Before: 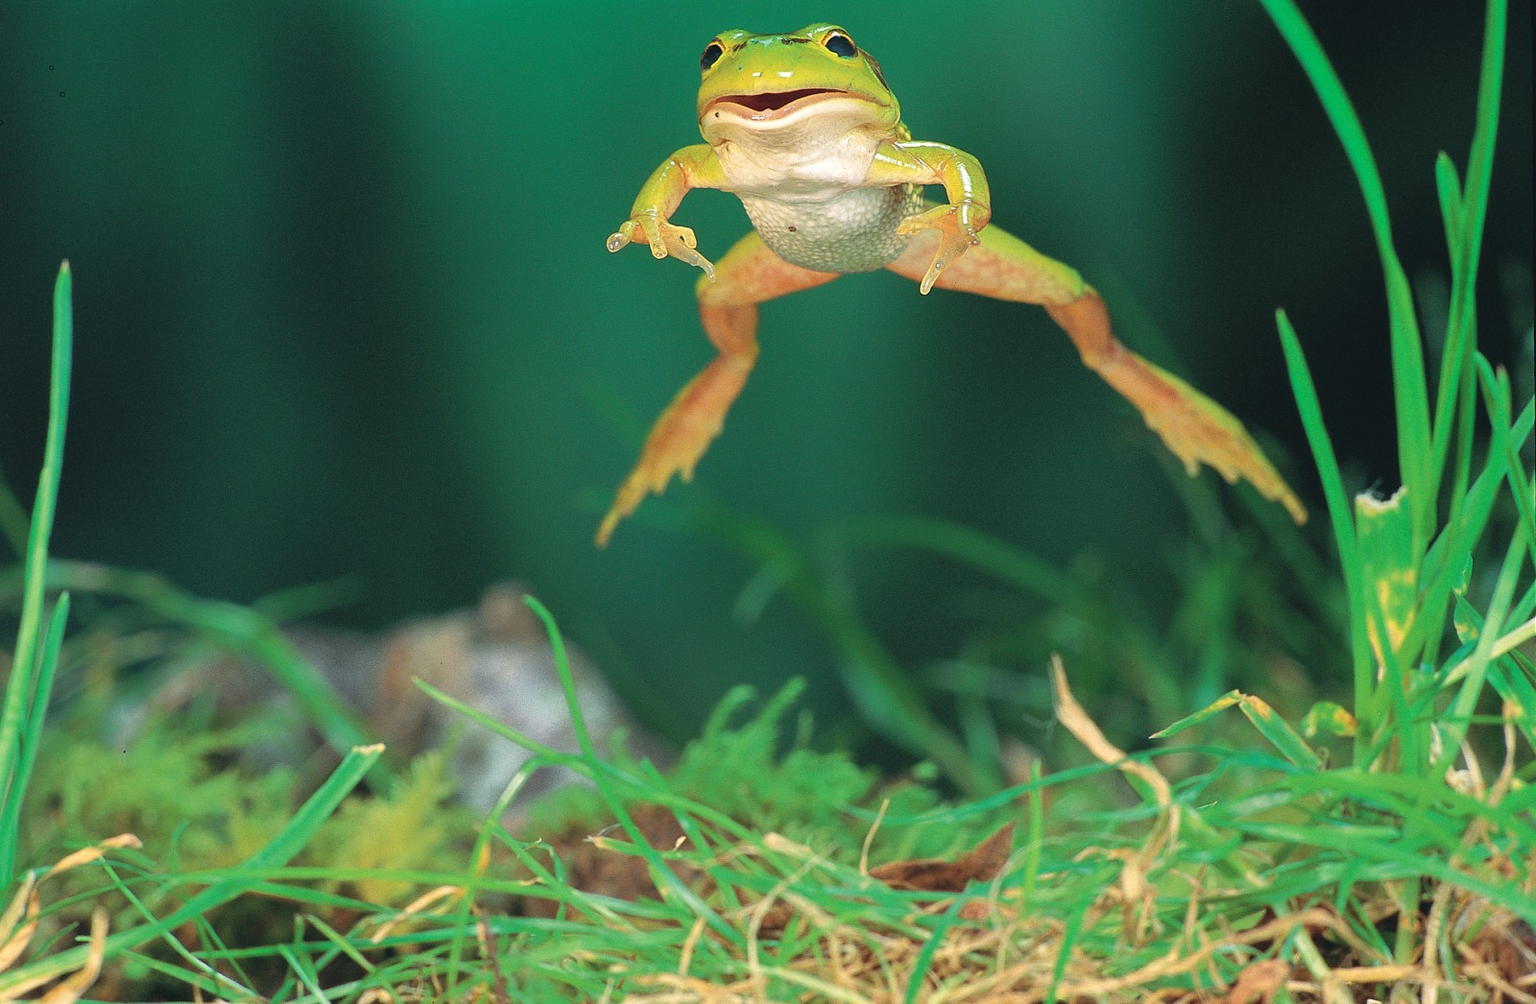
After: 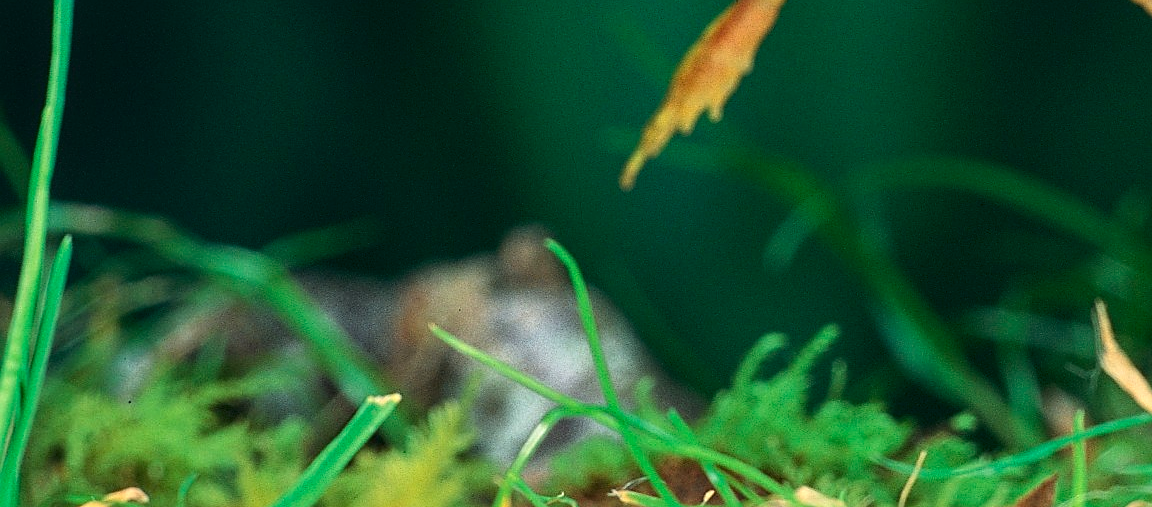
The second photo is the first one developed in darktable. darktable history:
local contrast: on, module defaults
sharpen: on, module defaults
contrast brightness saturation: contrast 0.19, brightness -0.11, saturation 0.21
crop: top 36.498%, right 27.964%, bottom 14.995%
